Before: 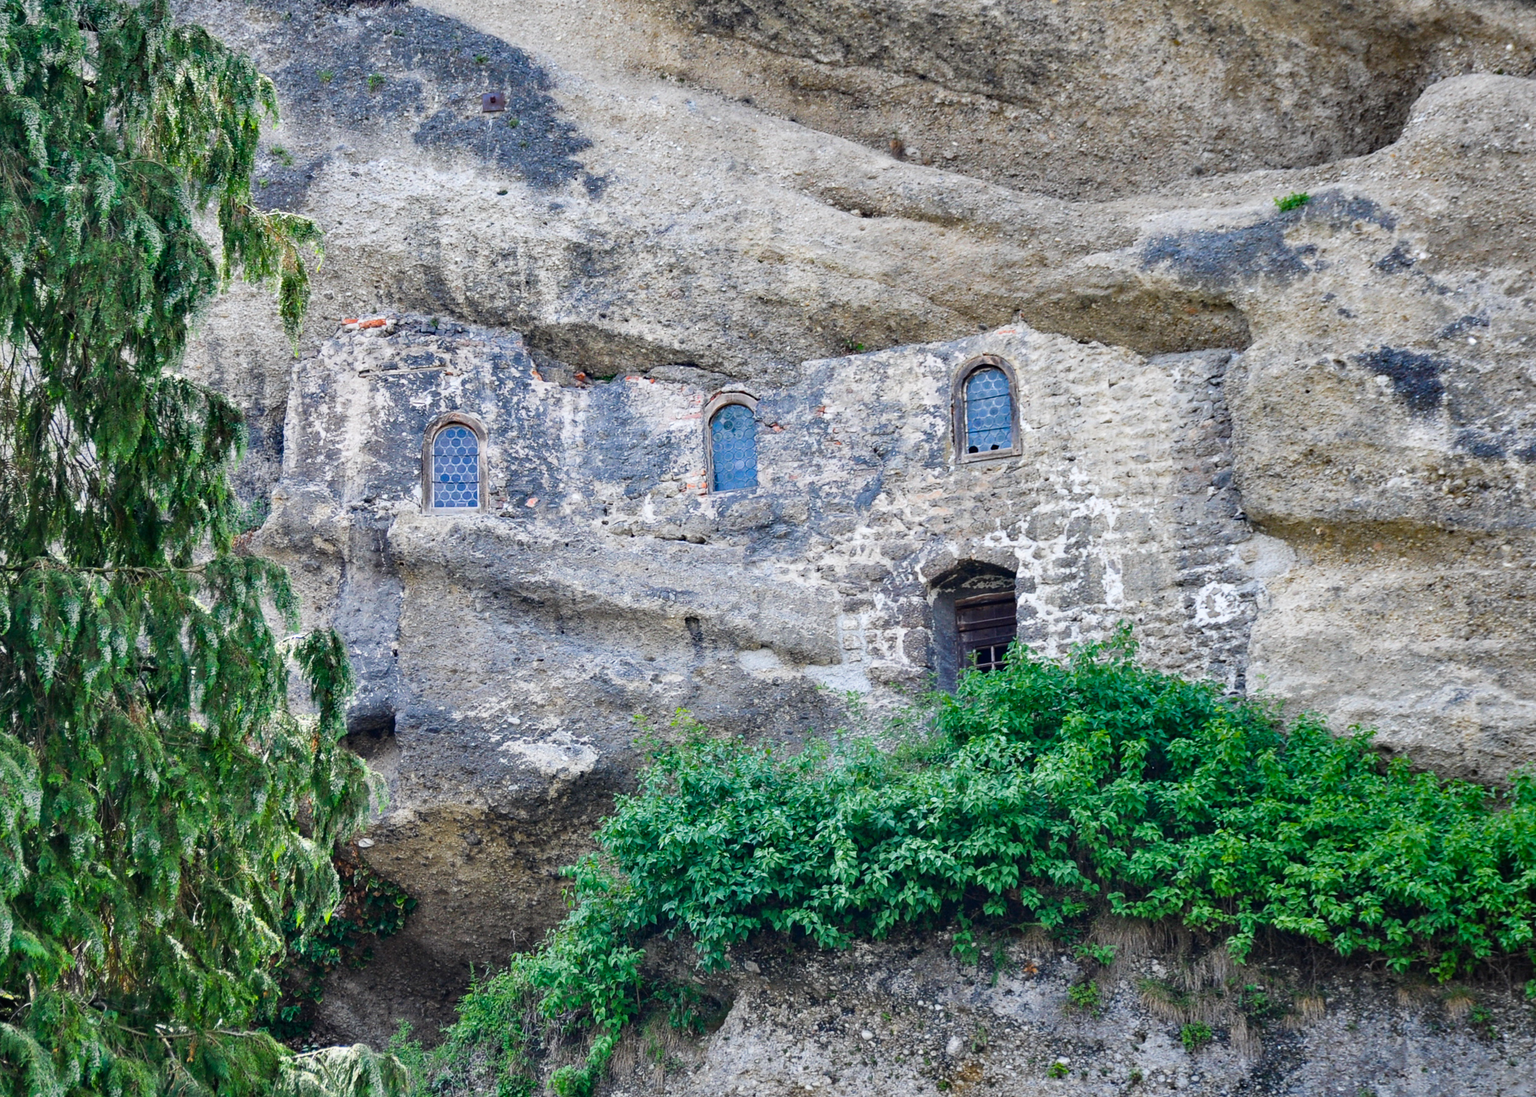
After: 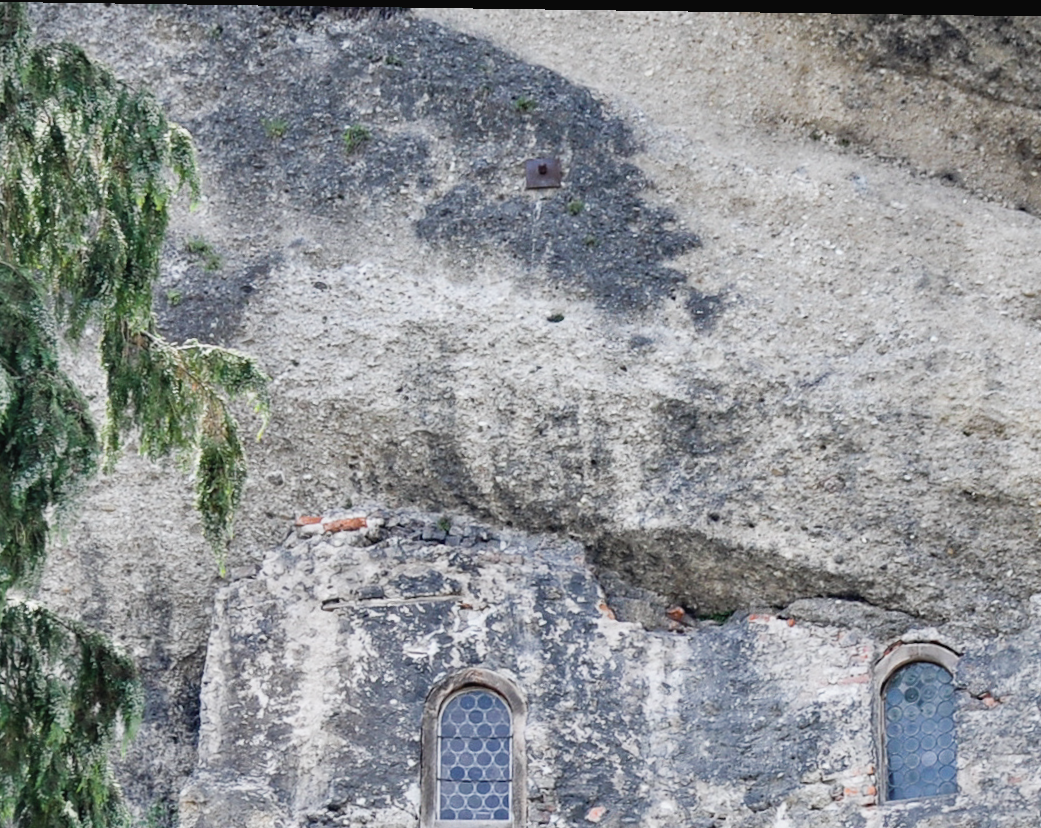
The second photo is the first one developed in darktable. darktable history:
crop and rotate: left 10.817%, top 0.062%, right 47.194%, bottom 53.626%
rotate and perspective: rotation 0.8°, automatic cropping off
contrast brightness saturation: contrast -0.05, saturation -0.41
